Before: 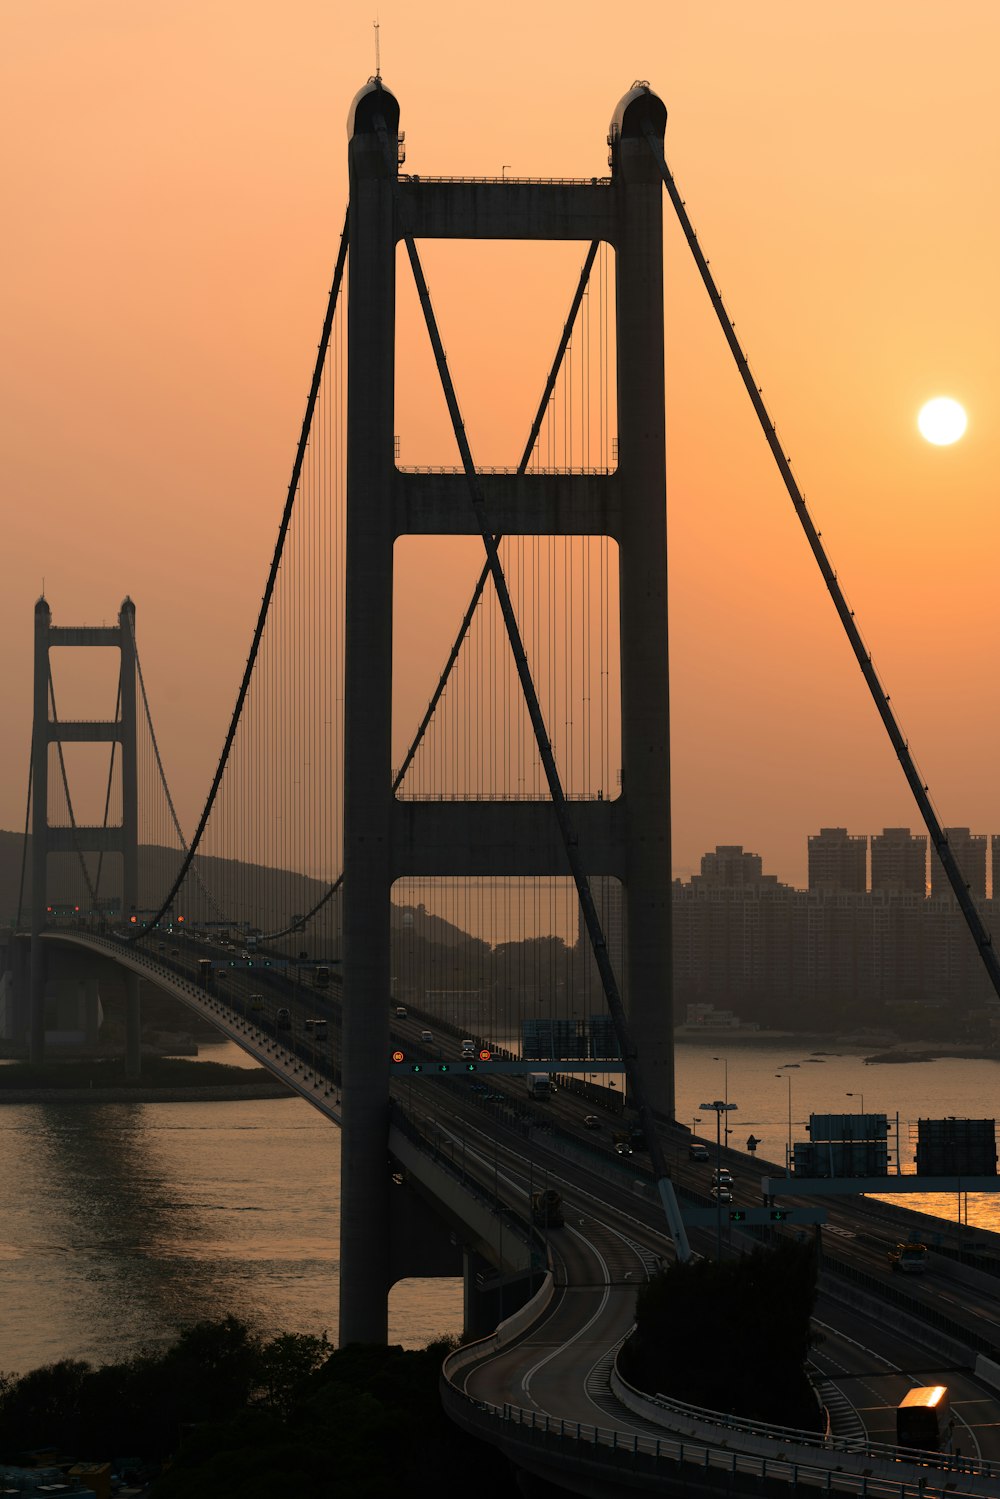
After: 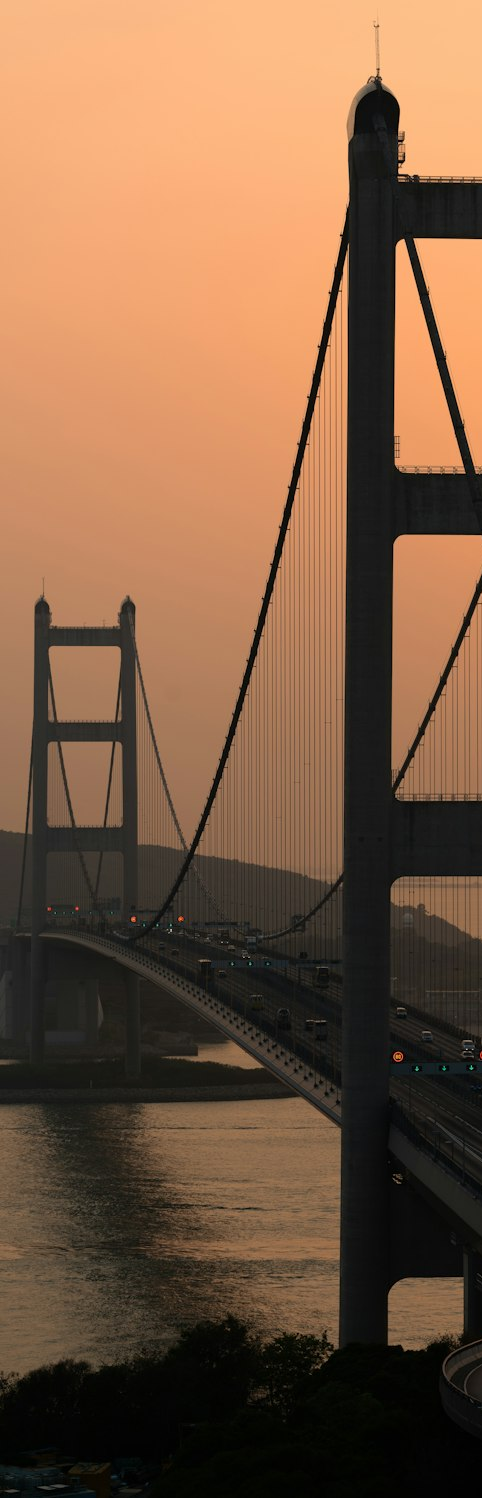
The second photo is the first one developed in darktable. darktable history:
crop and rotate: left 0.029%, top 0%, right 51.727%
